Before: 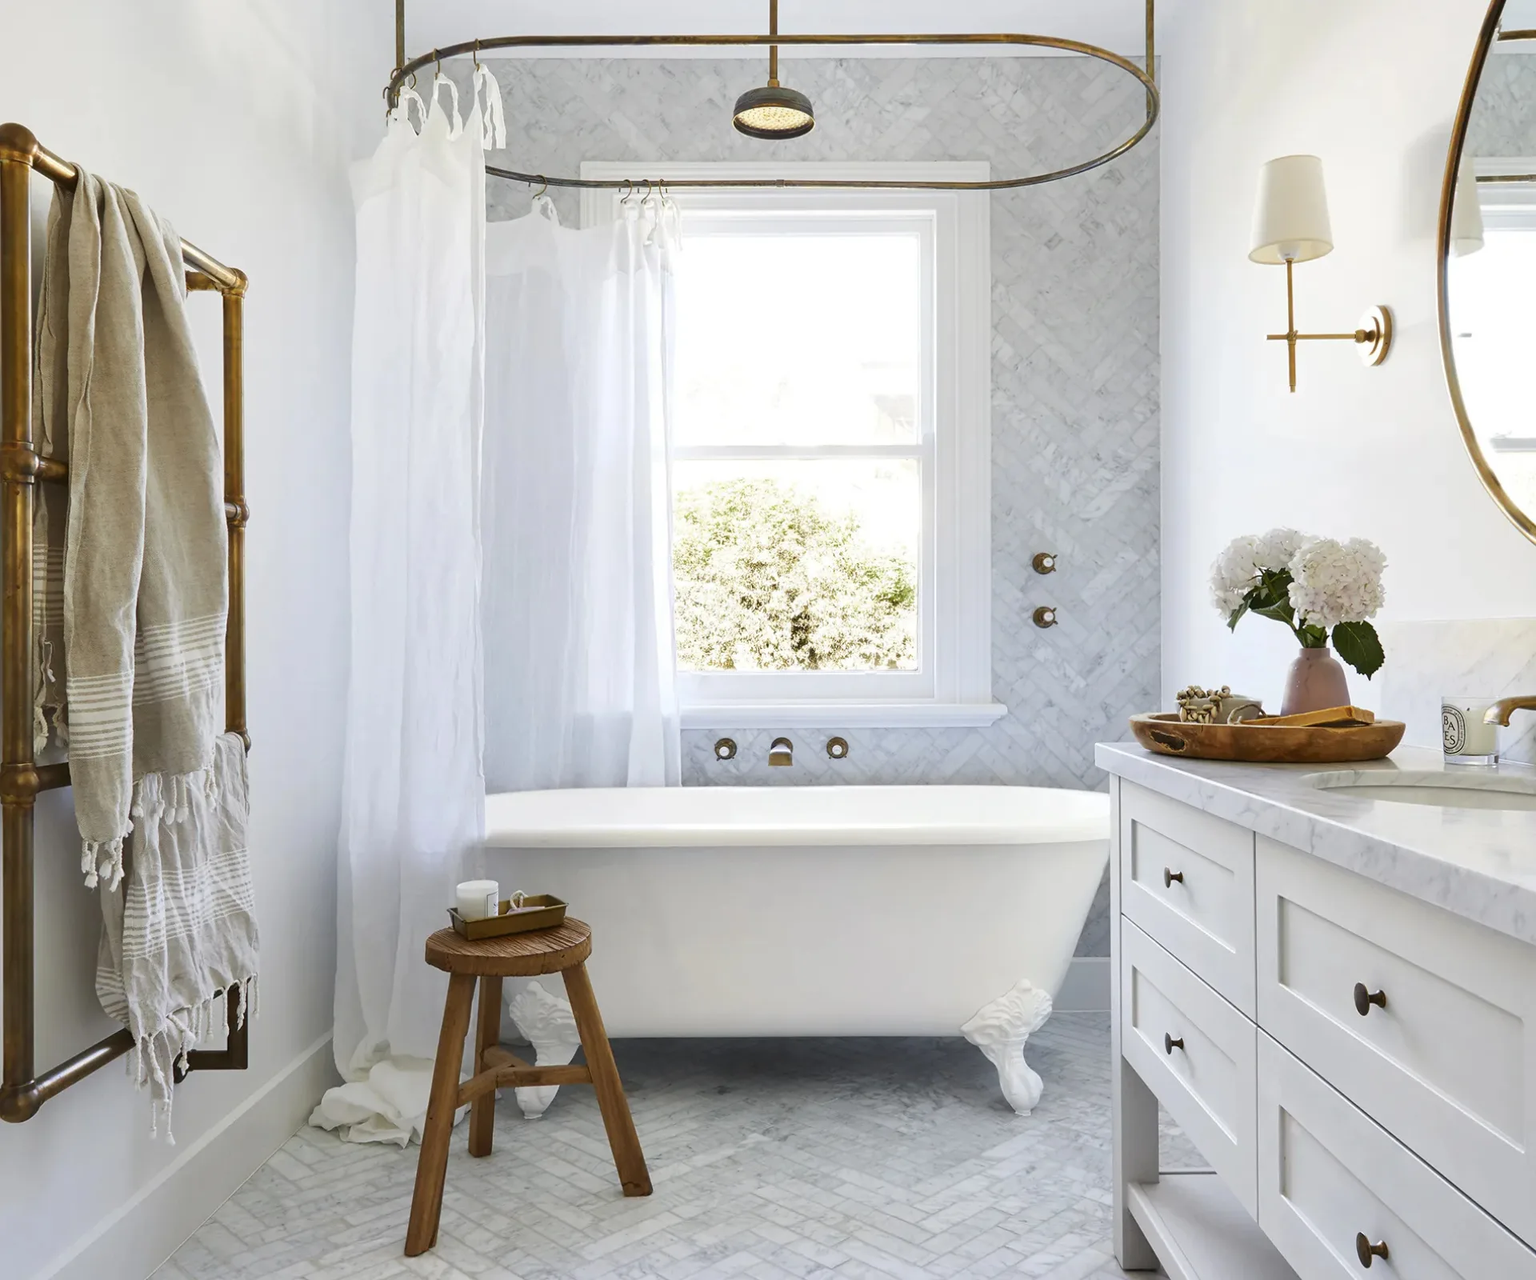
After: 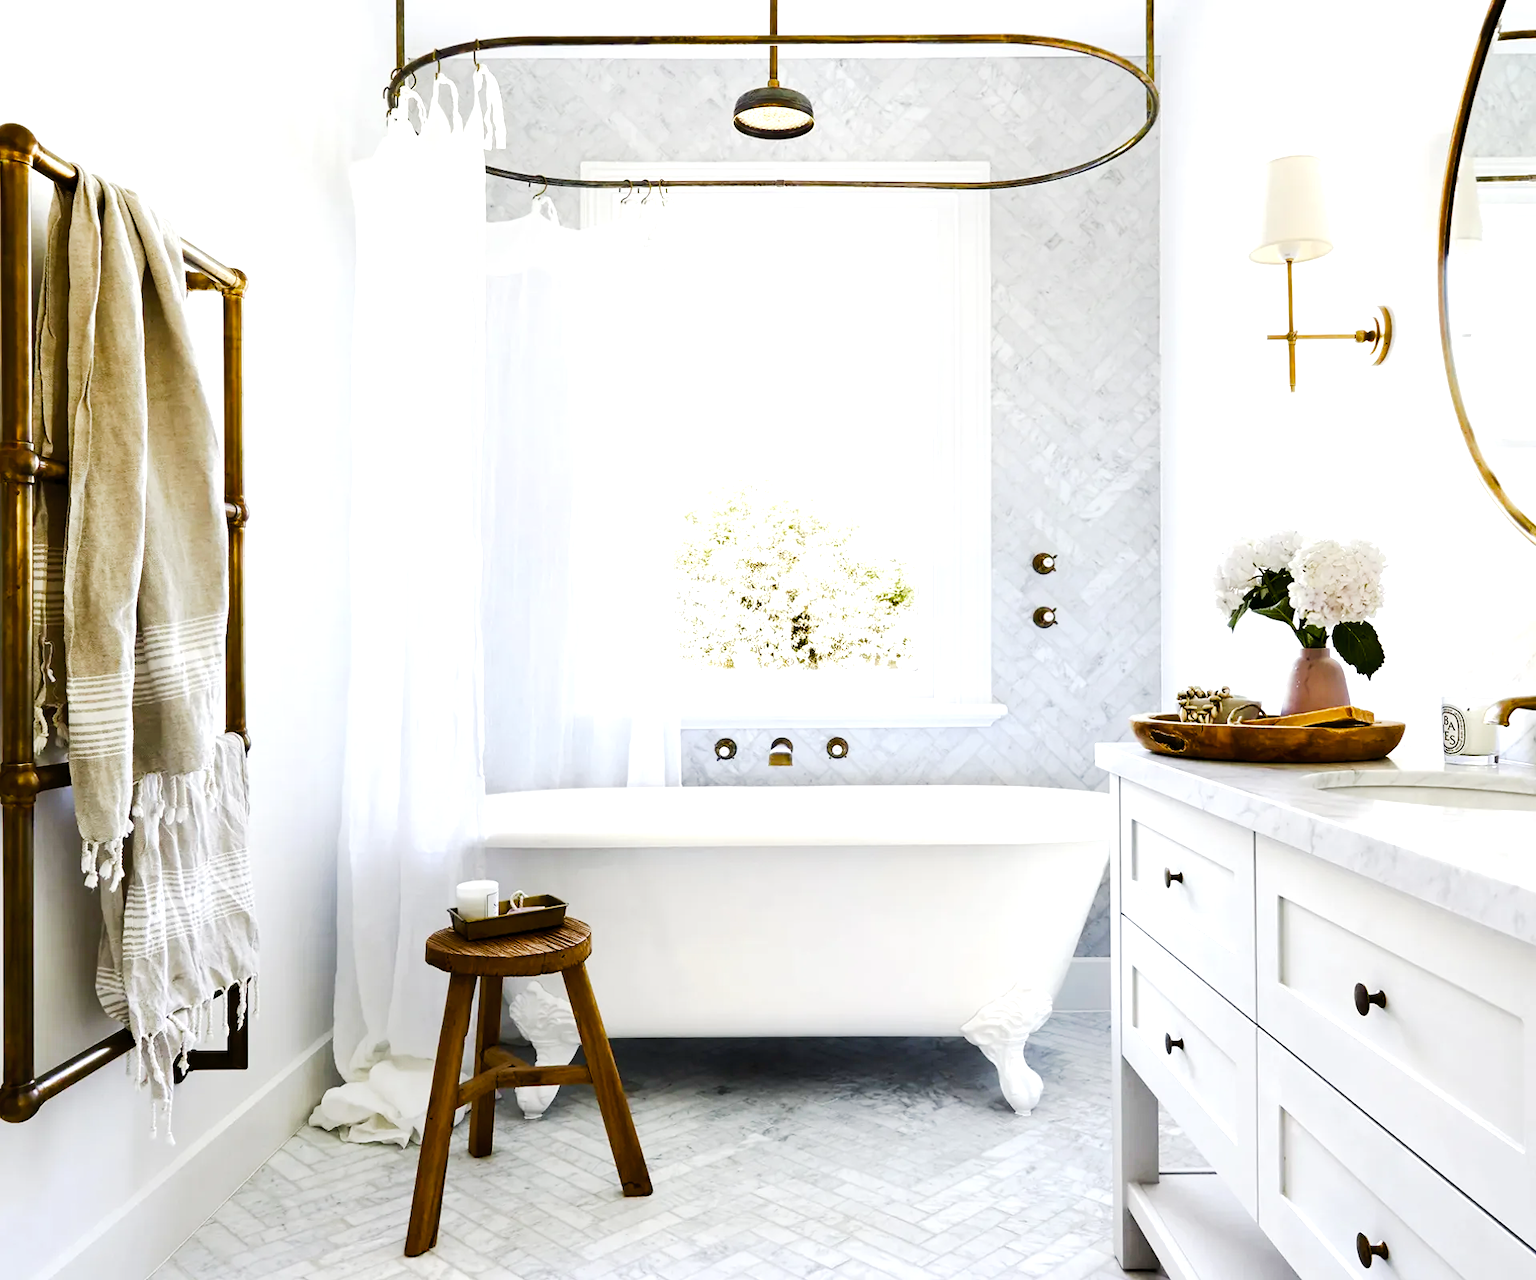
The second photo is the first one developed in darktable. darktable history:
exposure: black level correction -0.014, exposure -0.193 EV, compensate highlight preservation false
tone equalizer: -8 EV -0.75 EV, -7 EV -0.7 EV, -6 EV -0.6 EV, -5 EV -0.4 EV, -3 EV 0.4 EV, -2 EV 0.6 EV, -1 EV 0.7 EV, +0 EV 0.75 EV, edges refinement/feathering 500, mask exposure compensation -1.57 EV, preserve details no
color balance rgb: shadows lift › luminance -9.41%, highlights gain › luminance 17.6%, global offset › luminance -1.45%, perceptual saturation grading › highlights -17.77%, perceptual saturation grading › mid-tones 33.1%, perceptual saturation grading › shadows 50.52%, global vibrance 24.22%
tone curve: curves: ch0 [(0, 0) (0.003, 0.014) (0.011, 0.019) (0.025, 0.026) (0.044, 0.037) (0.069, 0.053) (0.1, 0.083) (0.136, 0.121) (0.177, 0.163) (0.224, 0.22) (0.277, 0.281) (0.335, 0.354) (0.399, 0.436) (0.468, 0.526) (0.543, 0.612) (0.623, 0.706) (0.709, 0.79) (0.801, 0.858) (0.898, 0.925) (1, 1)], preserve colors none
